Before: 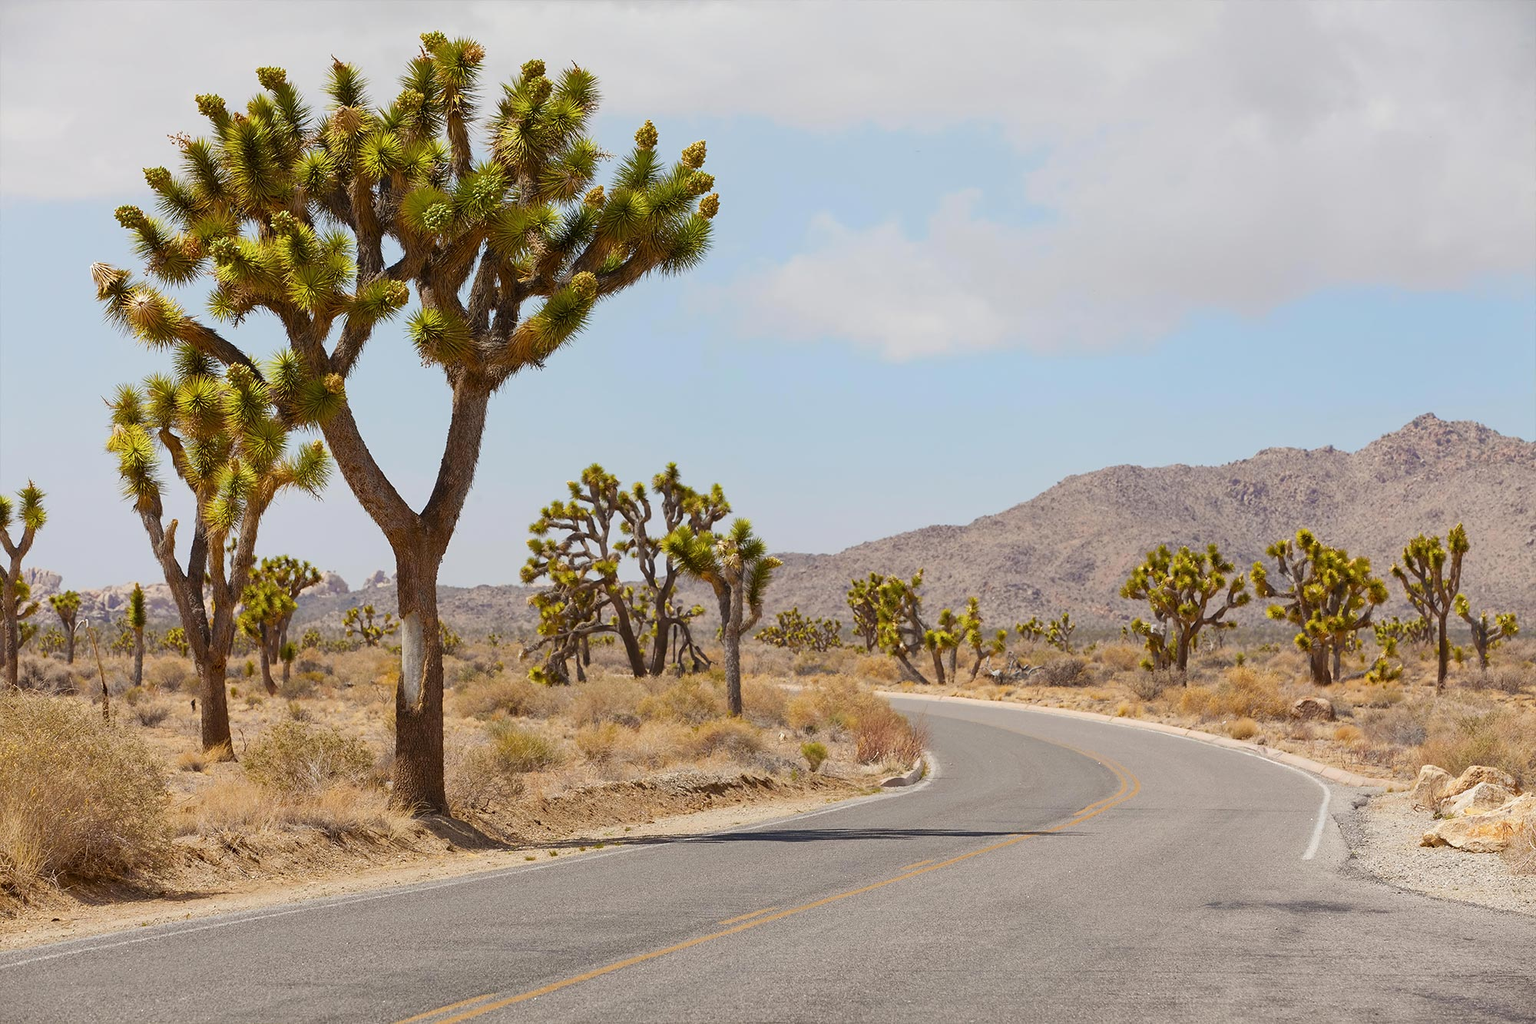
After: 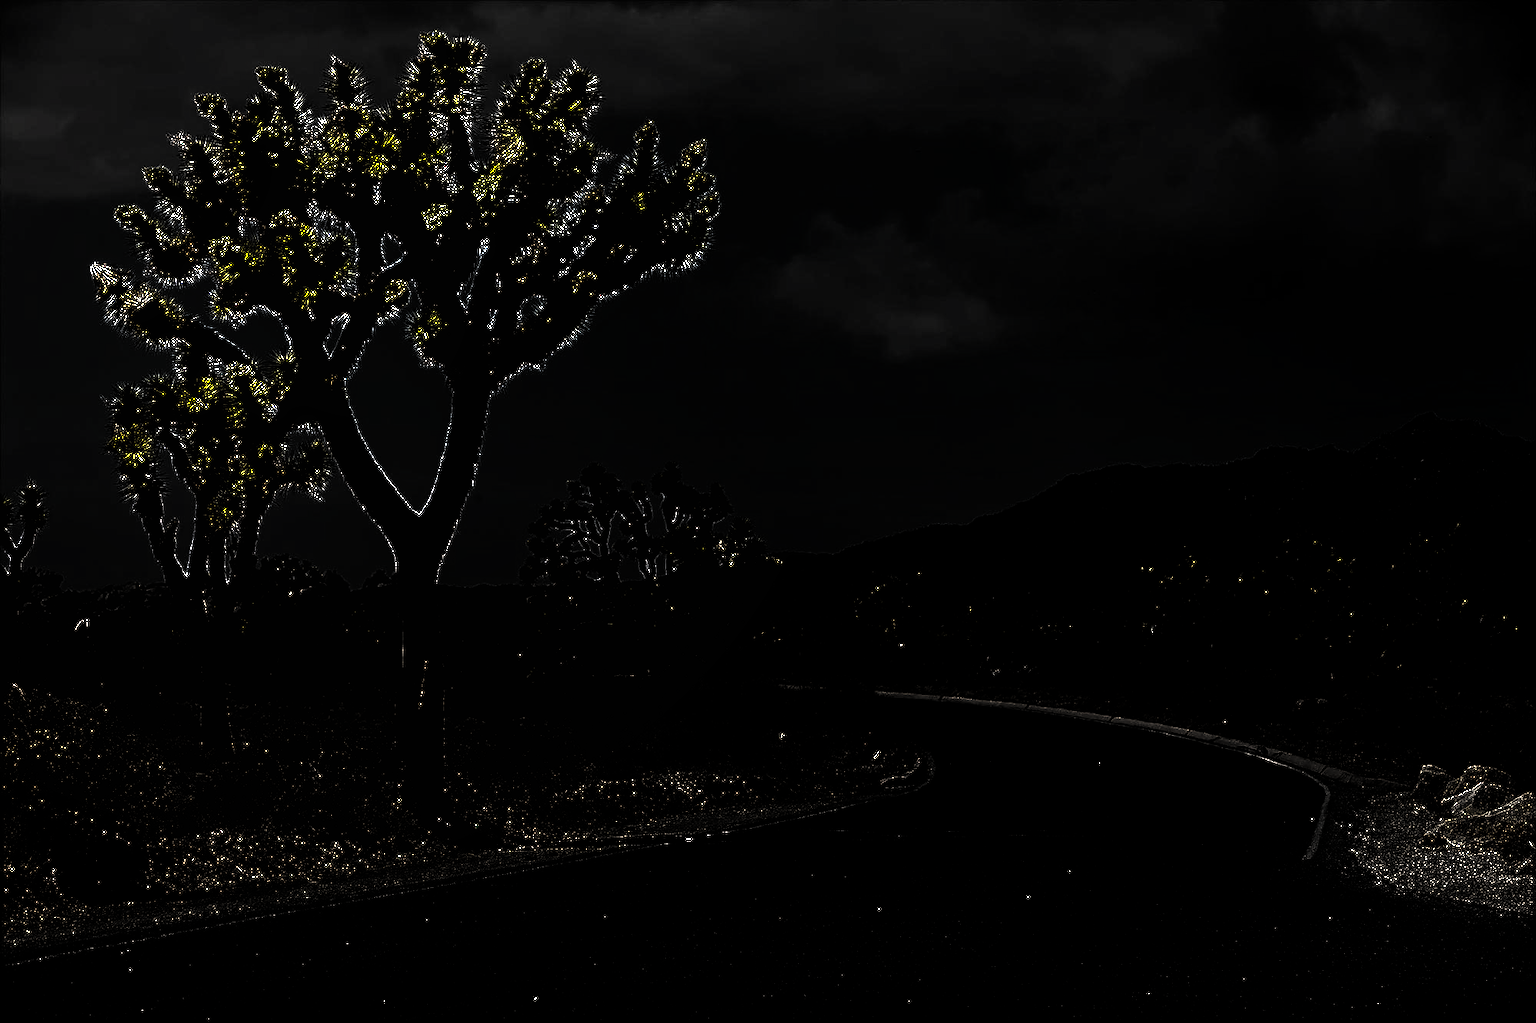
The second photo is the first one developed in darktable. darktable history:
sharpen: on, module defaults
local contrast: detail 110%
levels: levels [0.721, 0.937, 0.997]
